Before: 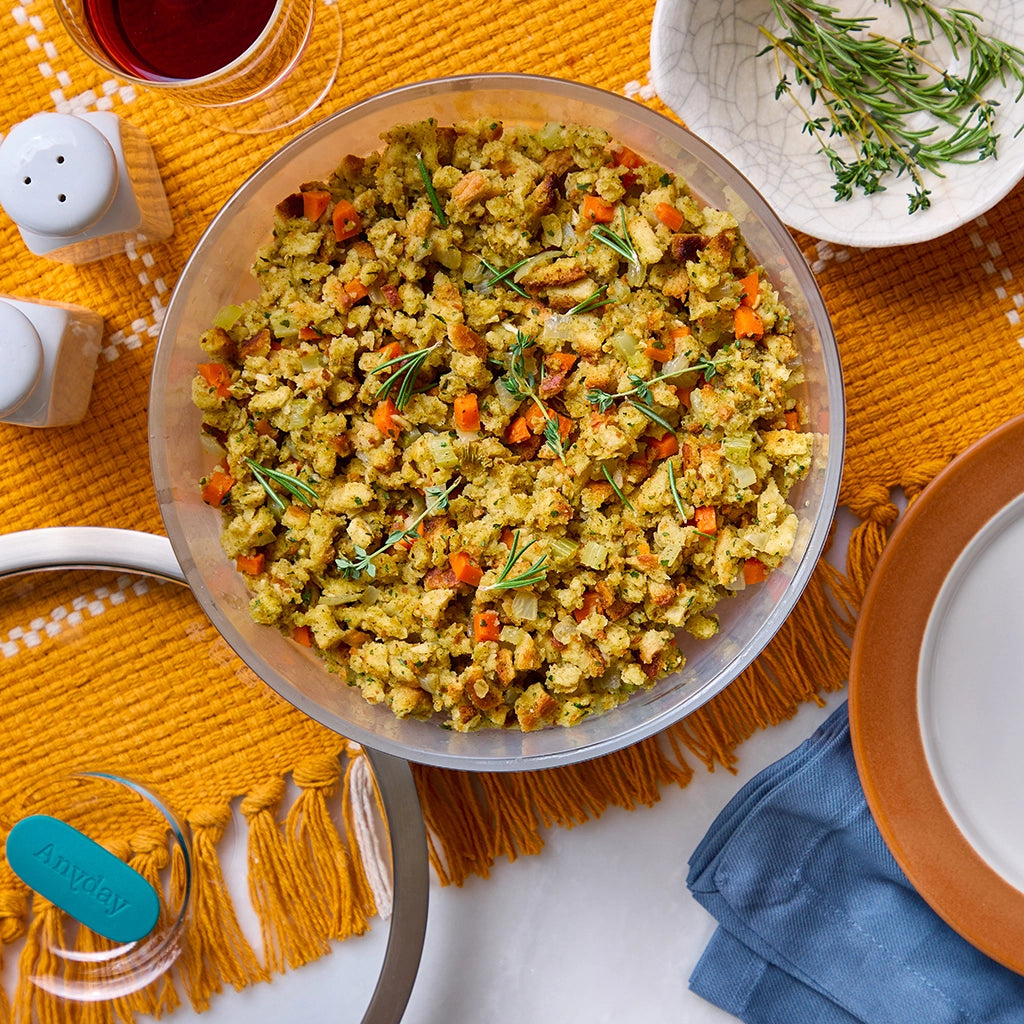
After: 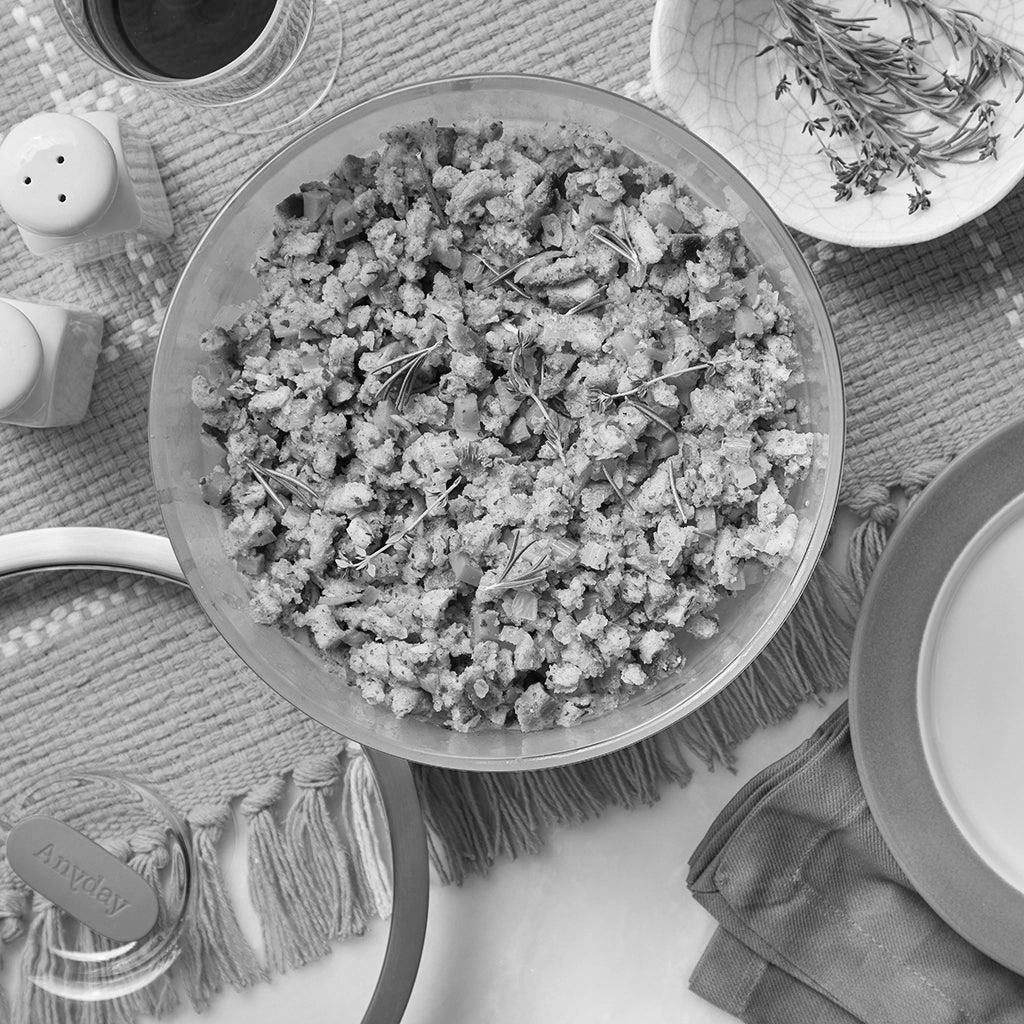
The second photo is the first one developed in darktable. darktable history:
monochrome: on, module defaults
contrast brightness saturation: brightness 0.09, saturation 0.19
